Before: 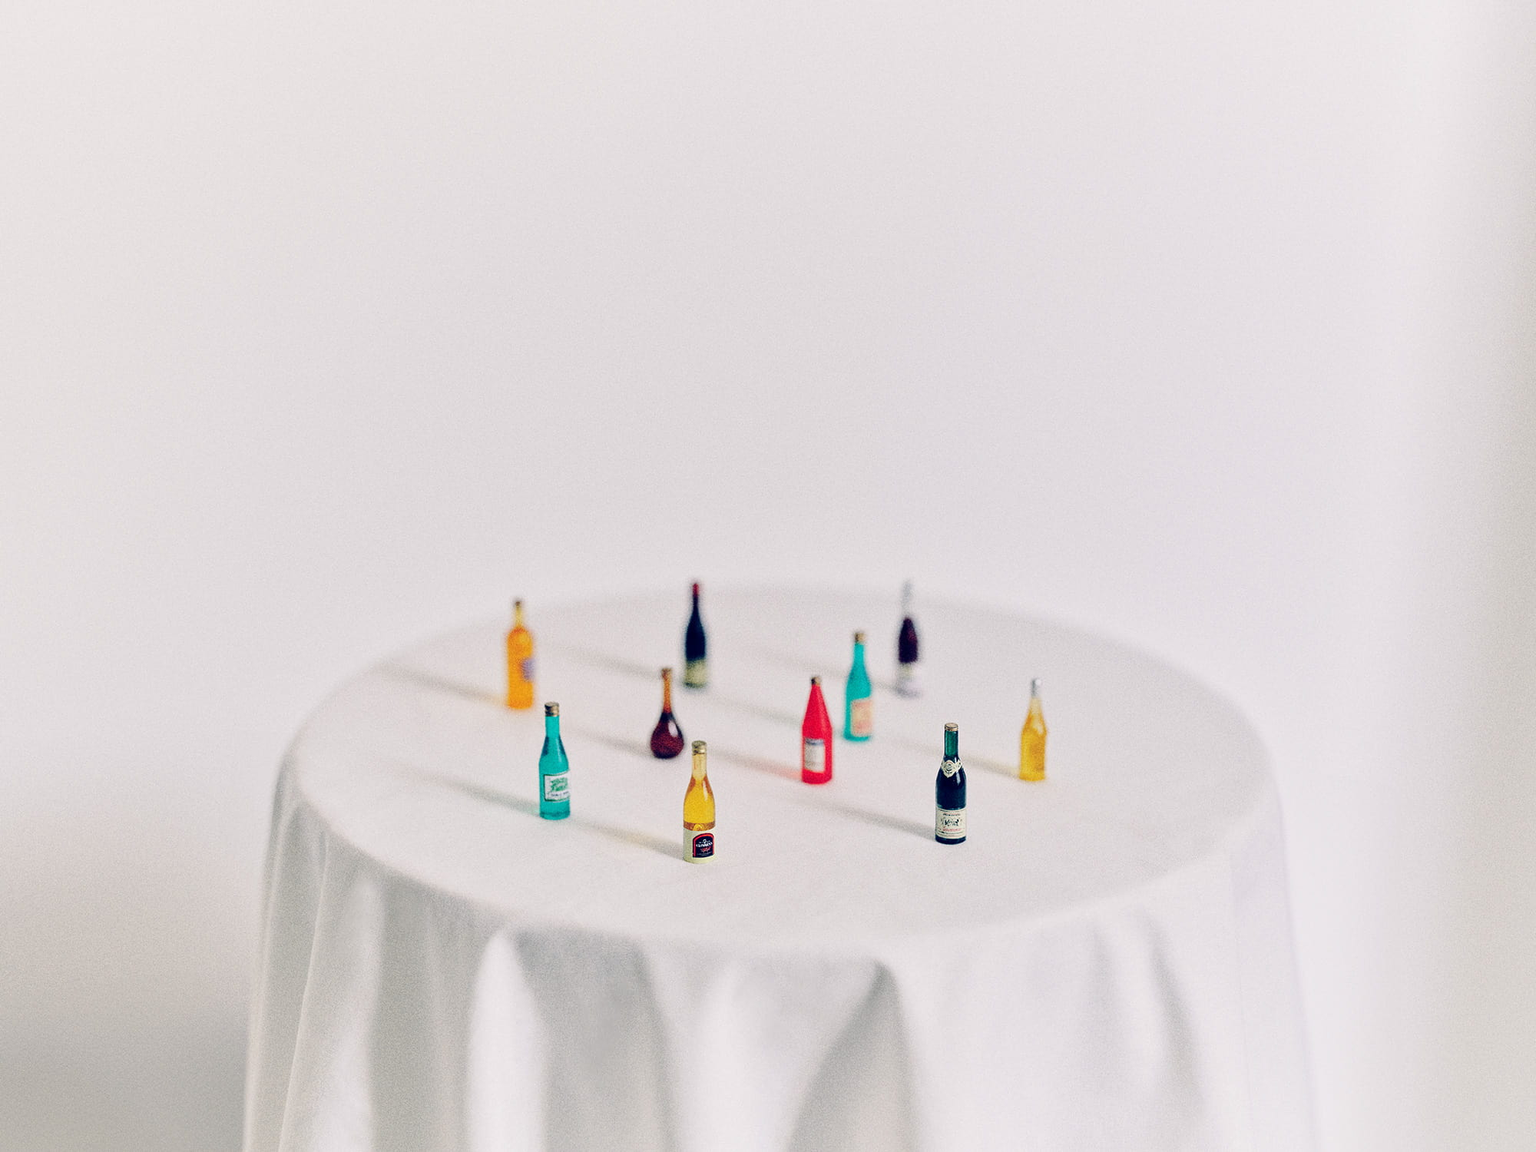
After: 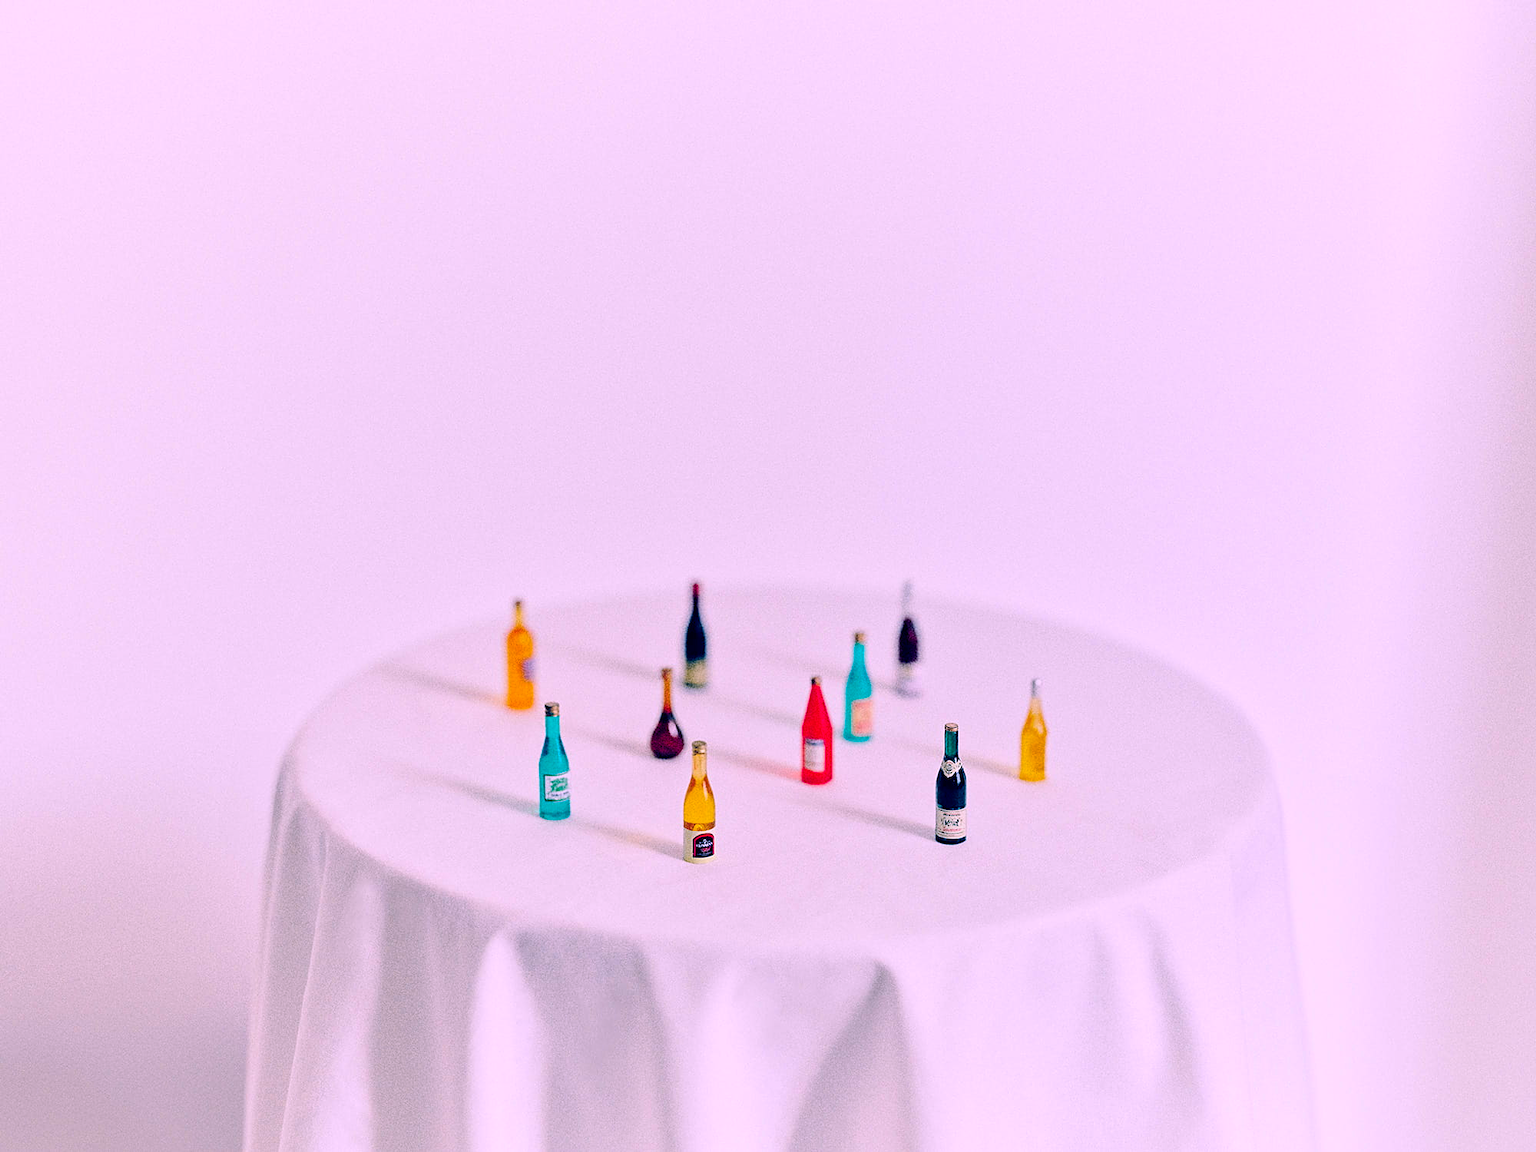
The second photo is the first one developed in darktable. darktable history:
color correction: highlights a* 15.18, highlights b* -24.75
sharpen: amount 0.212
color balance rgb: highlights gain › chroma 2.036%, highlights gain › hue 73.42°, linear chroma grading › global chroma 16.061%, perceptual saturation grading › global saturation 33.588%
